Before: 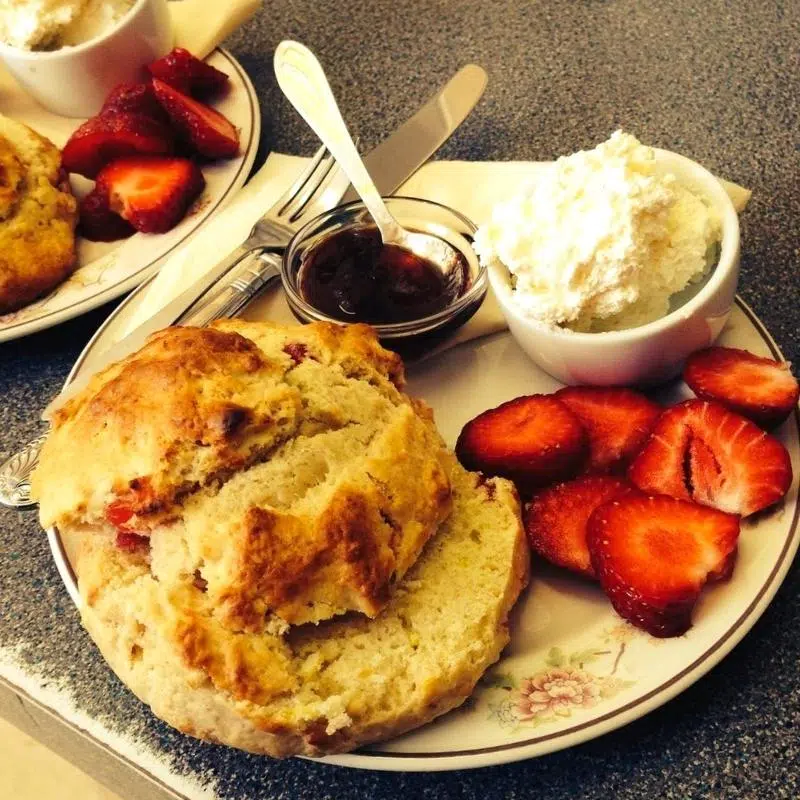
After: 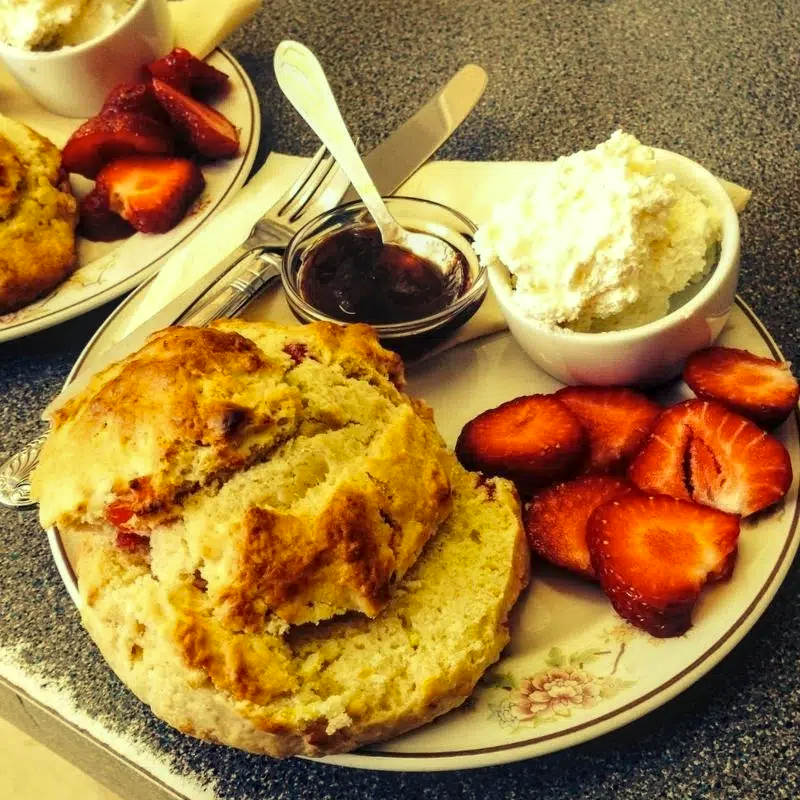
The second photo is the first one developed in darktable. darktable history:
color correction: highlights a* -5.94, highlights b* 11.19
local contrast: on, module defaults
